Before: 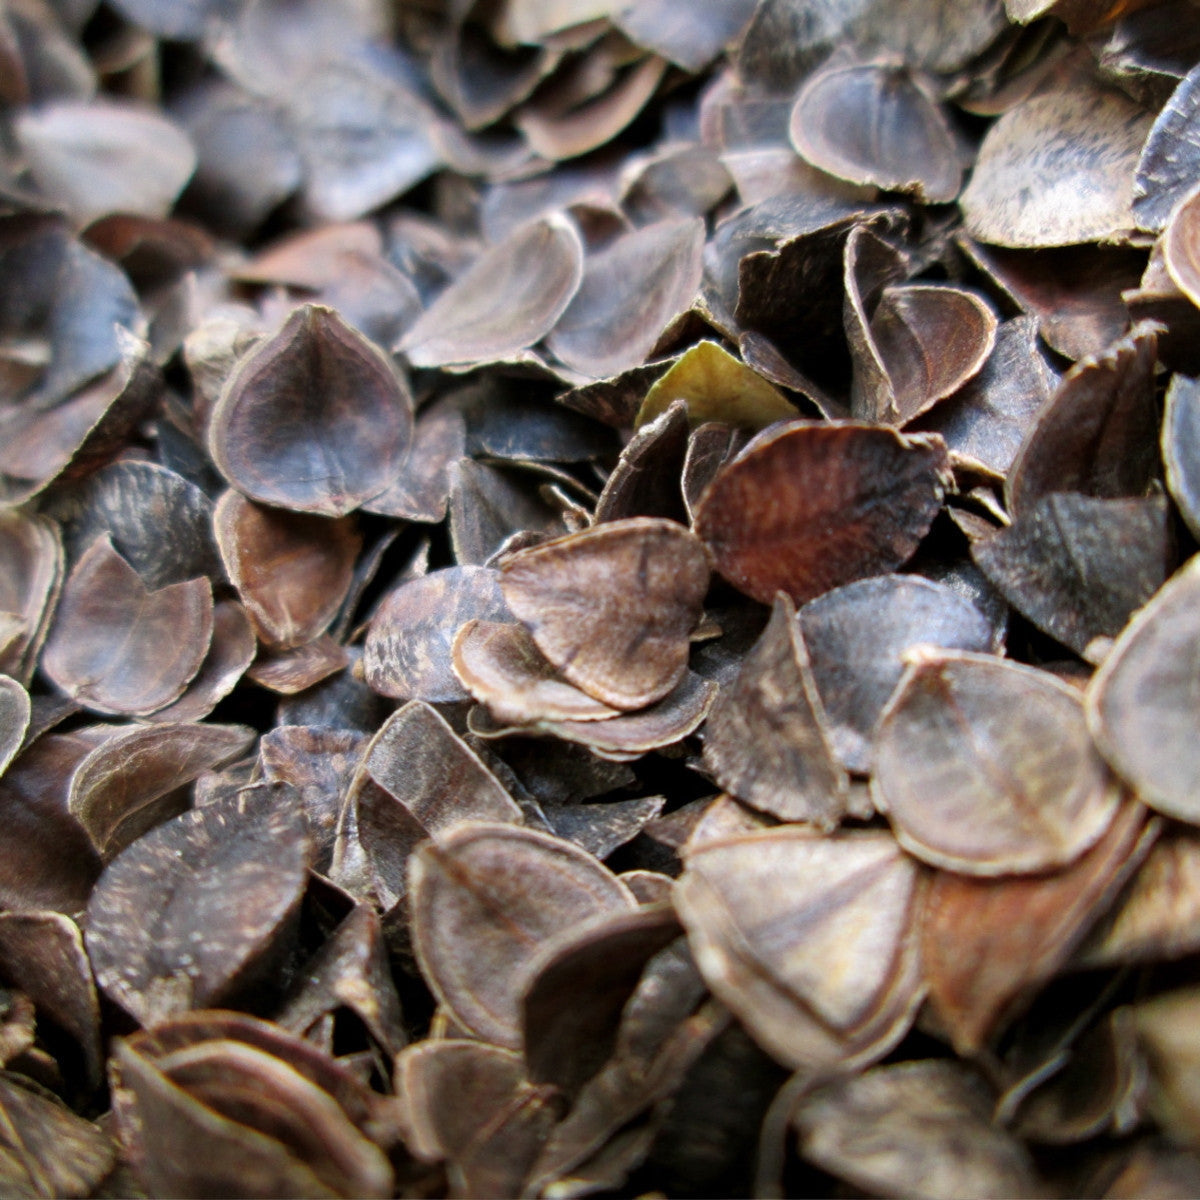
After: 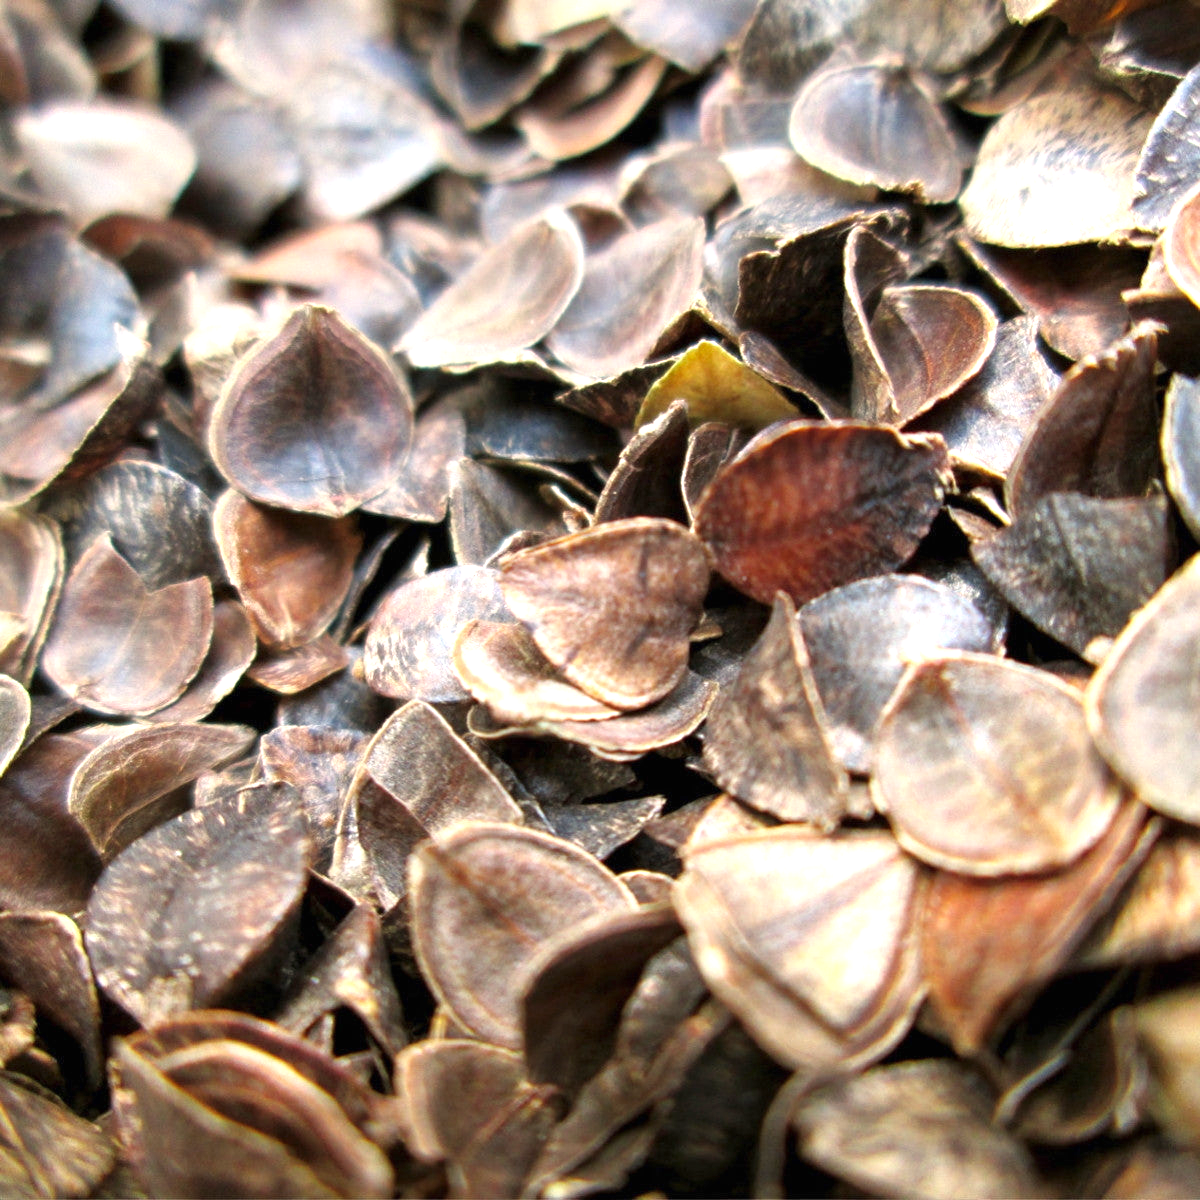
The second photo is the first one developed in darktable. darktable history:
exposure: black level correction 0, exposure 0.9 EV, compensate highlight preservation false
vibrance: vibrance 20%
white balance: red 1.045, blue 0.932
